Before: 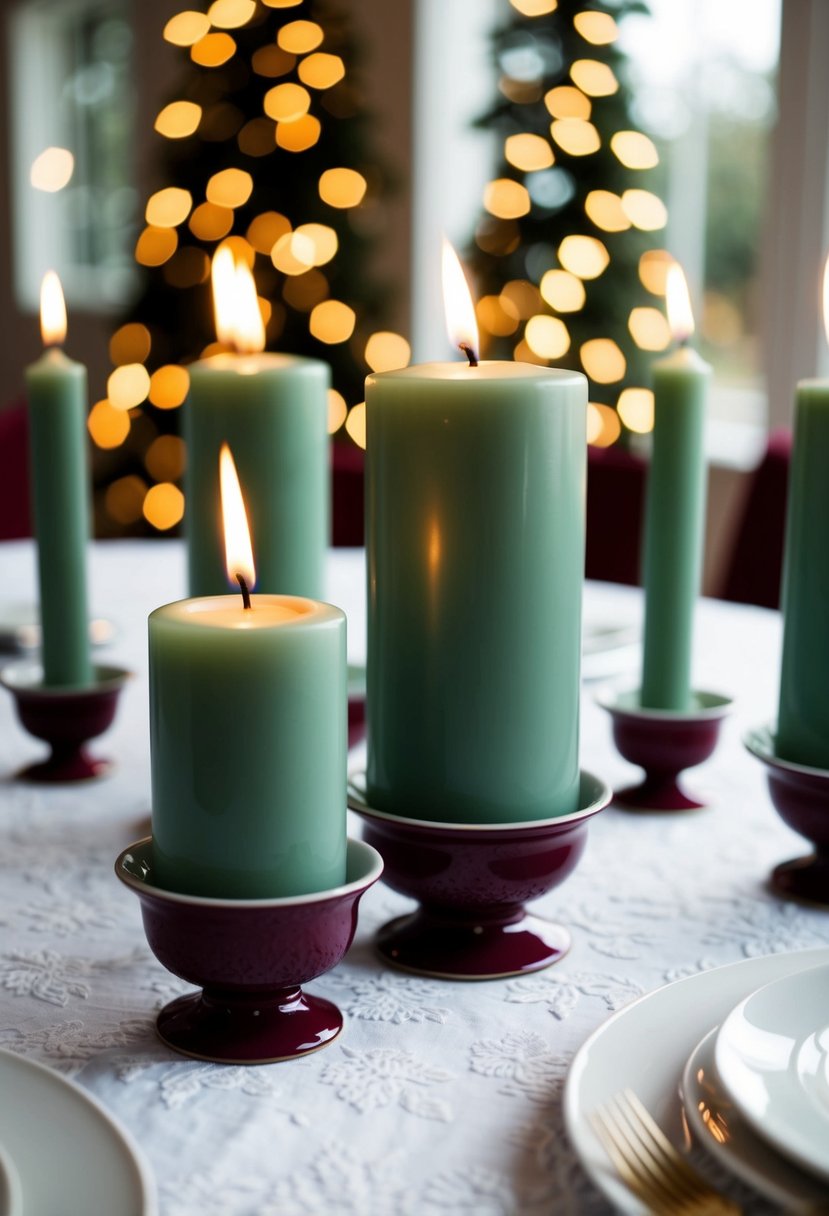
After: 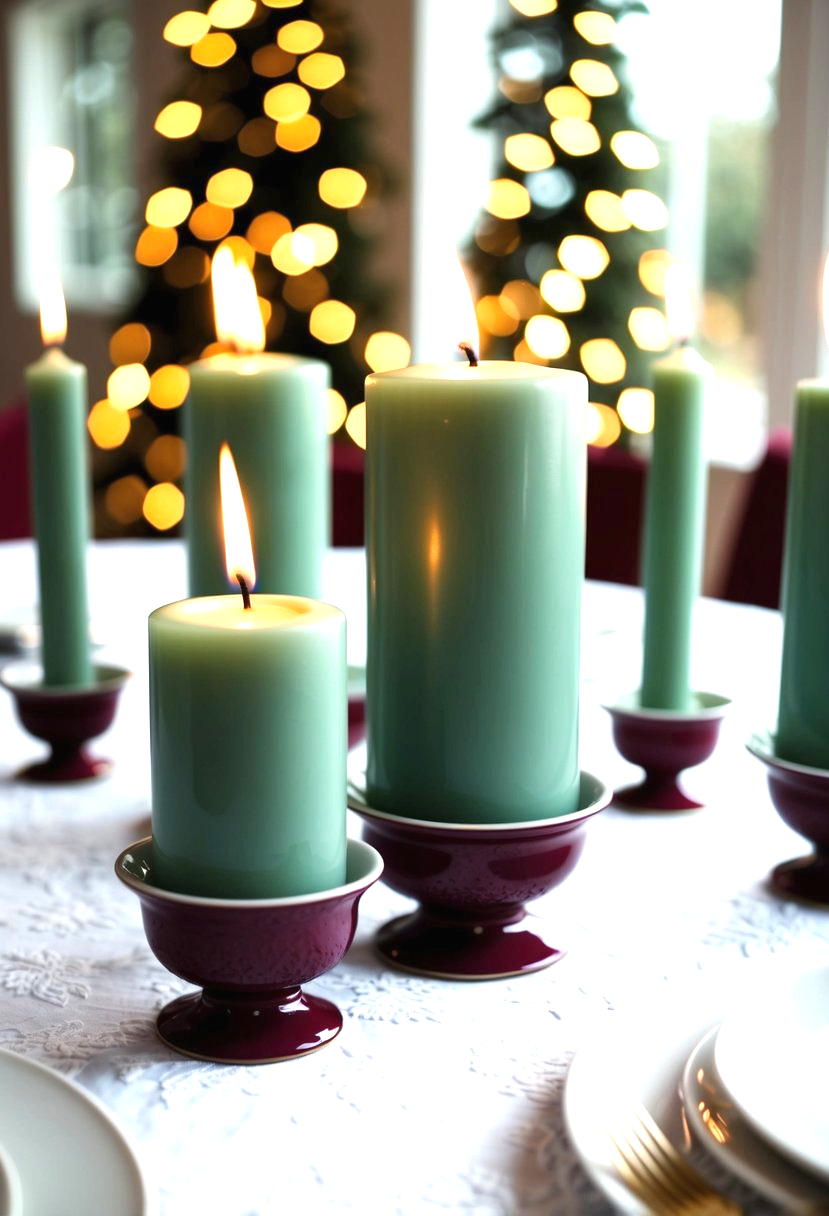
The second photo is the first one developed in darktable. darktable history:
exposure: black level correction -0.001, exposure 0.905 EV, compensate highlight preservation false
